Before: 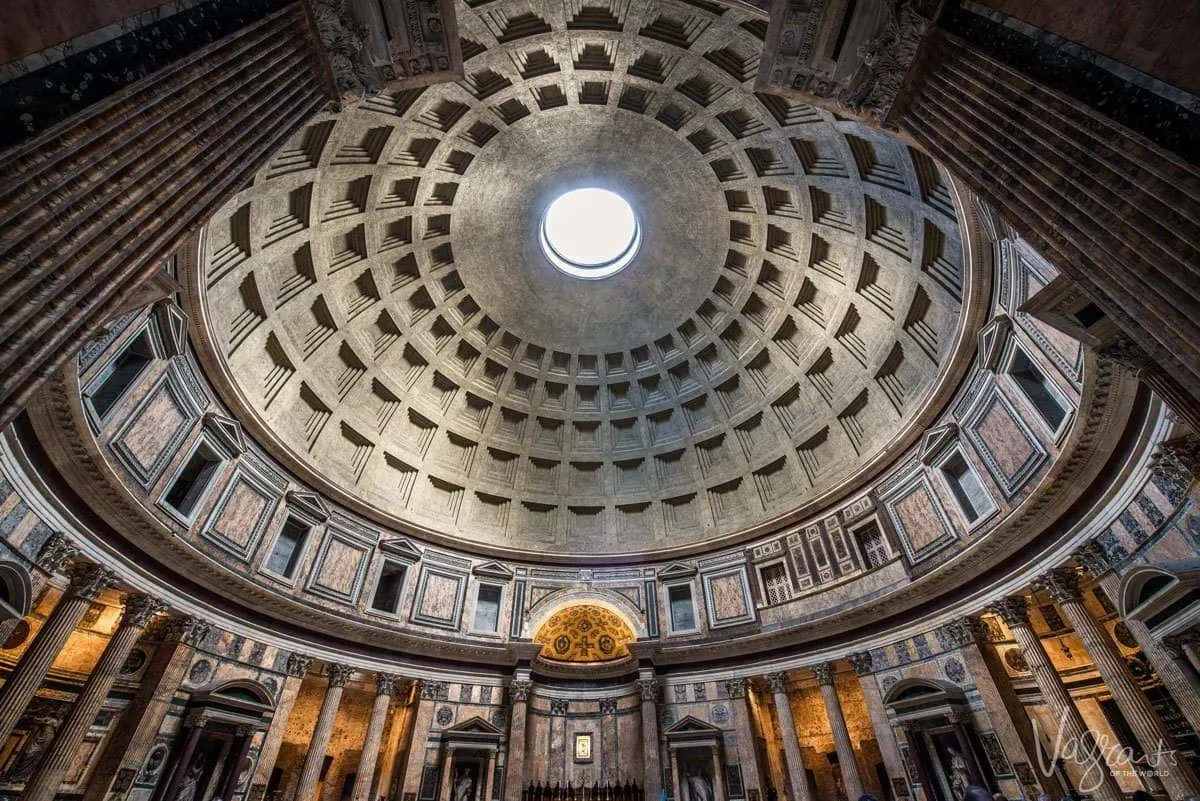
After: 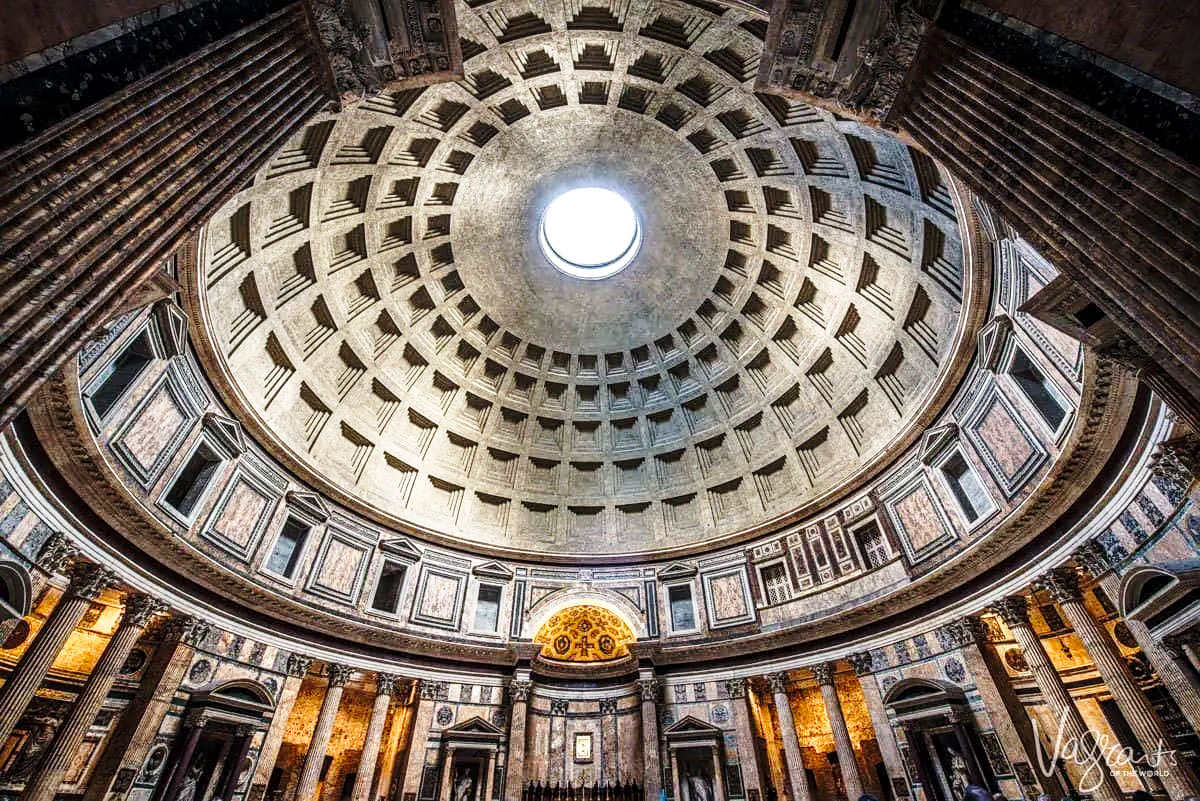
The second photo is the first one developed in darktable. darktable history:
base curve: curves: ch0 [(0, 0) (0.036, 0.037) (0.121, 0.228) (0.46, 0.76) (0.859, 0.983) (1, 1)], preserve colors none
local contrast: on, module defaults
sharpen: amount 0.218
